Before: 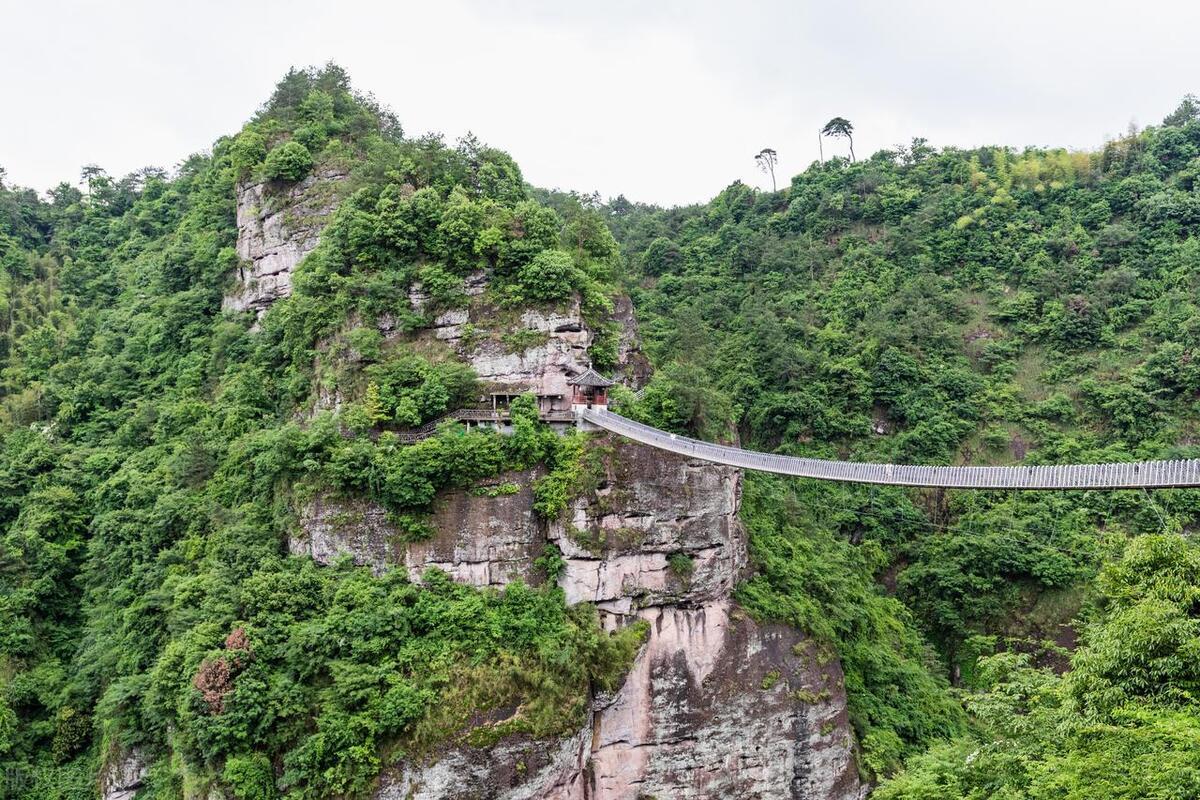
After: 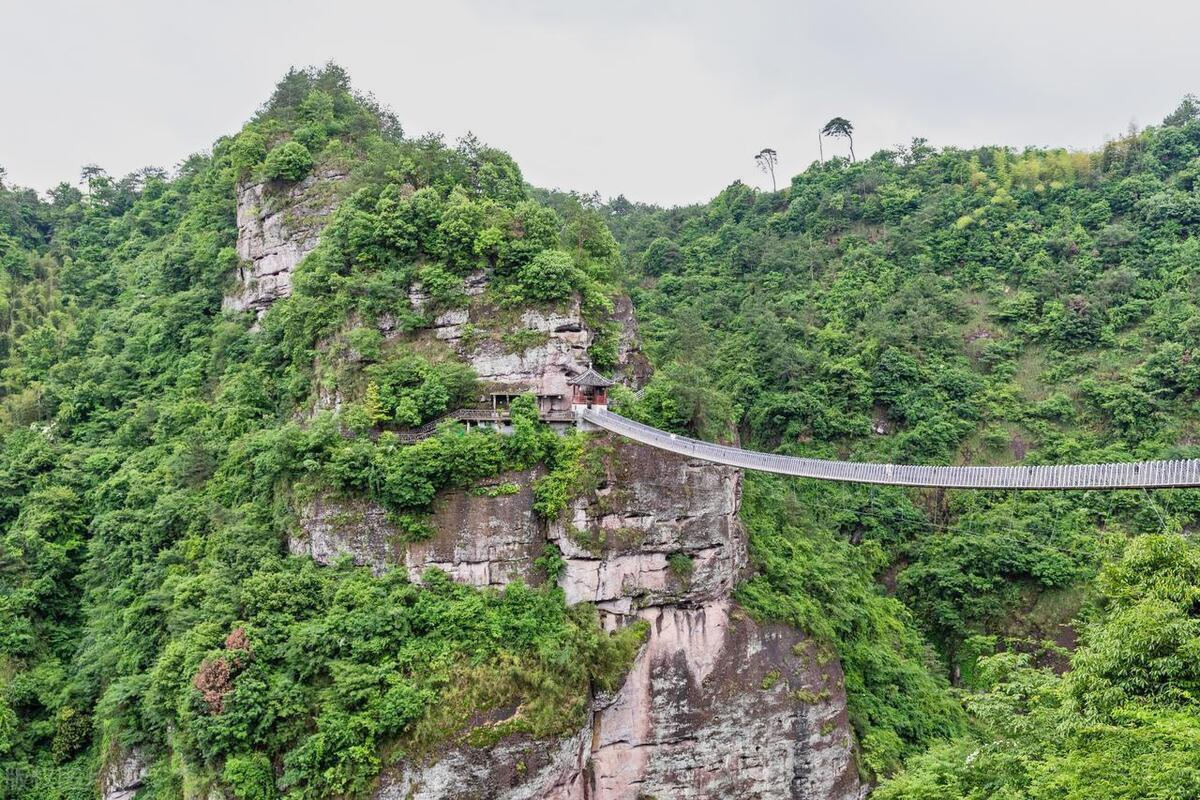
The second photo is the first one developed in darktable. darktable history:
tone equalizer: -8 EV 1 EV, -7 EV 1 EV, -6 EV 1 EV, -5 EV 1 EV, -4 EV 1 EV, -3 EV 0.75 EV, -2 EV 0.5 EV, -1 EV 0.25 EV
exposure: exposure -0.293 EV, compensate highlight preservation false
